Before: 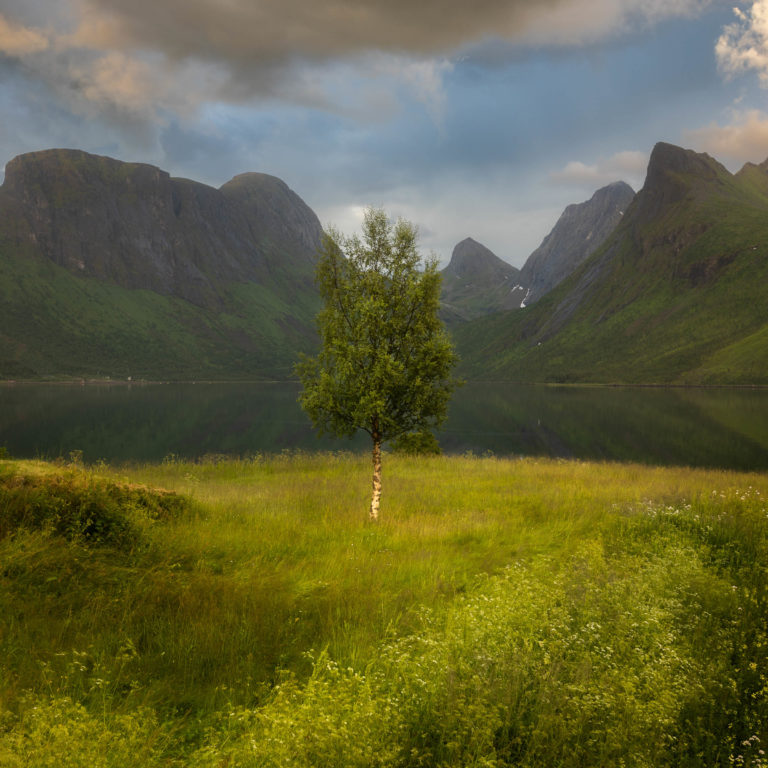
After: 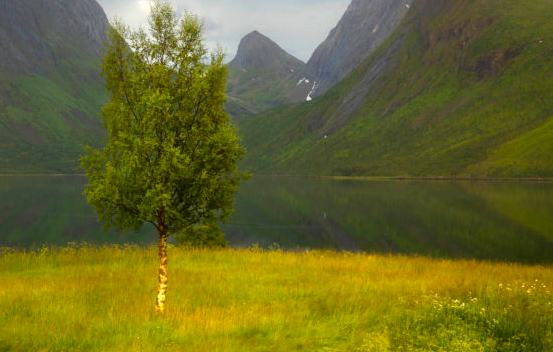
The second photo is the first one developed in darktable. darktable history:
contrast brightness saturation: saturation 0.5
crop and rotate: left 27.938%, top 27.046%, bottom 27.046%
exposure: black level correction 0.001, exposure 0.5 EV, compensate exposure bias true, compensate highlight preservation false
